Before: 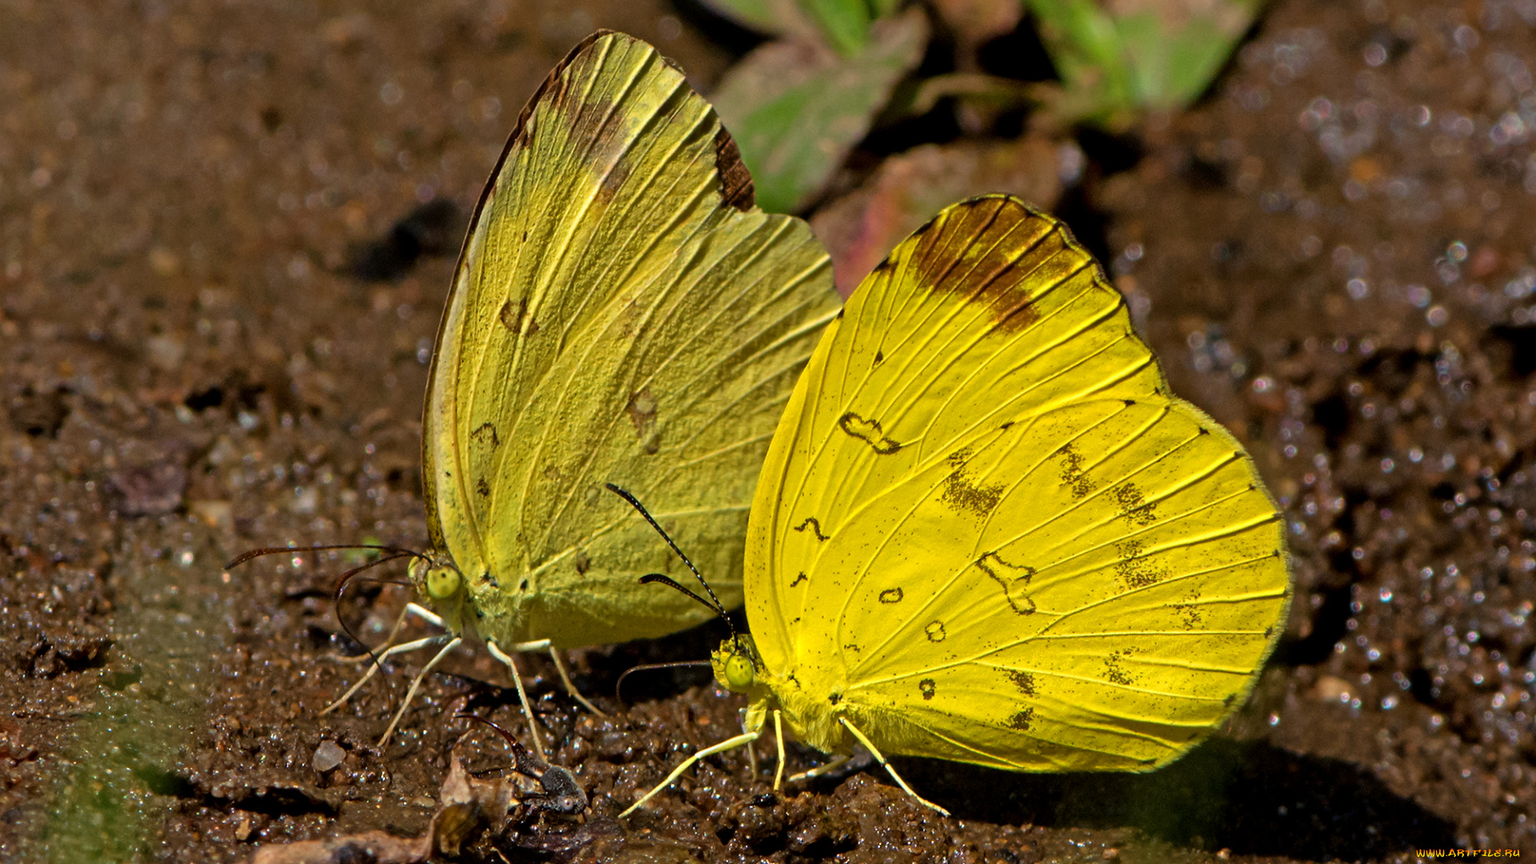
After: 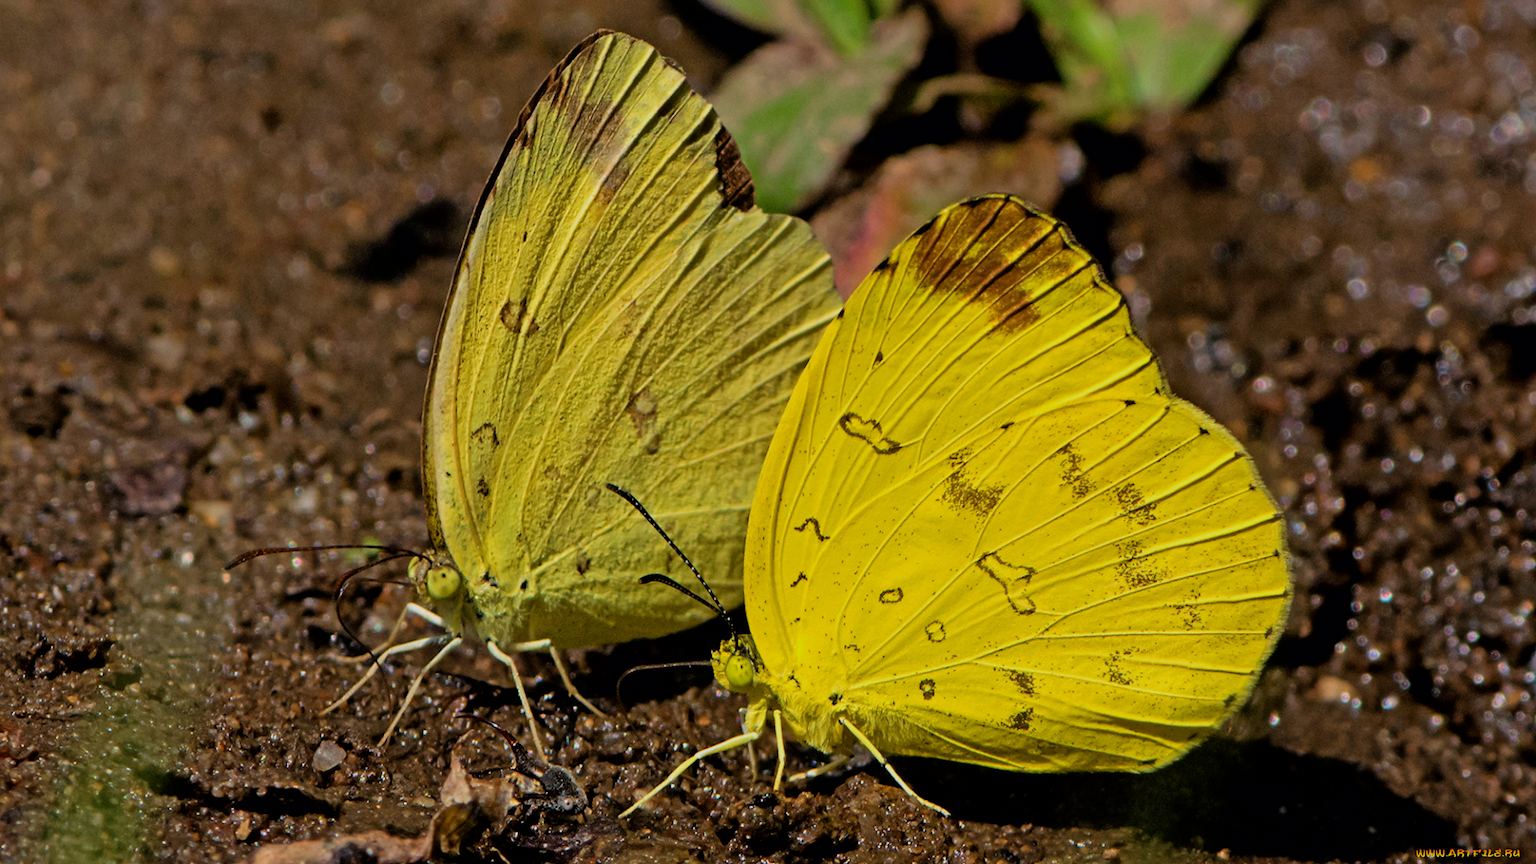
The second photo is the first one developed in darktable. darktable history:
filmic rgb: black relative exposure -7.65 EV, white relative exposure 4.56 EV, hardness 3.61, contrast 1.05, color science v6 (2022)
